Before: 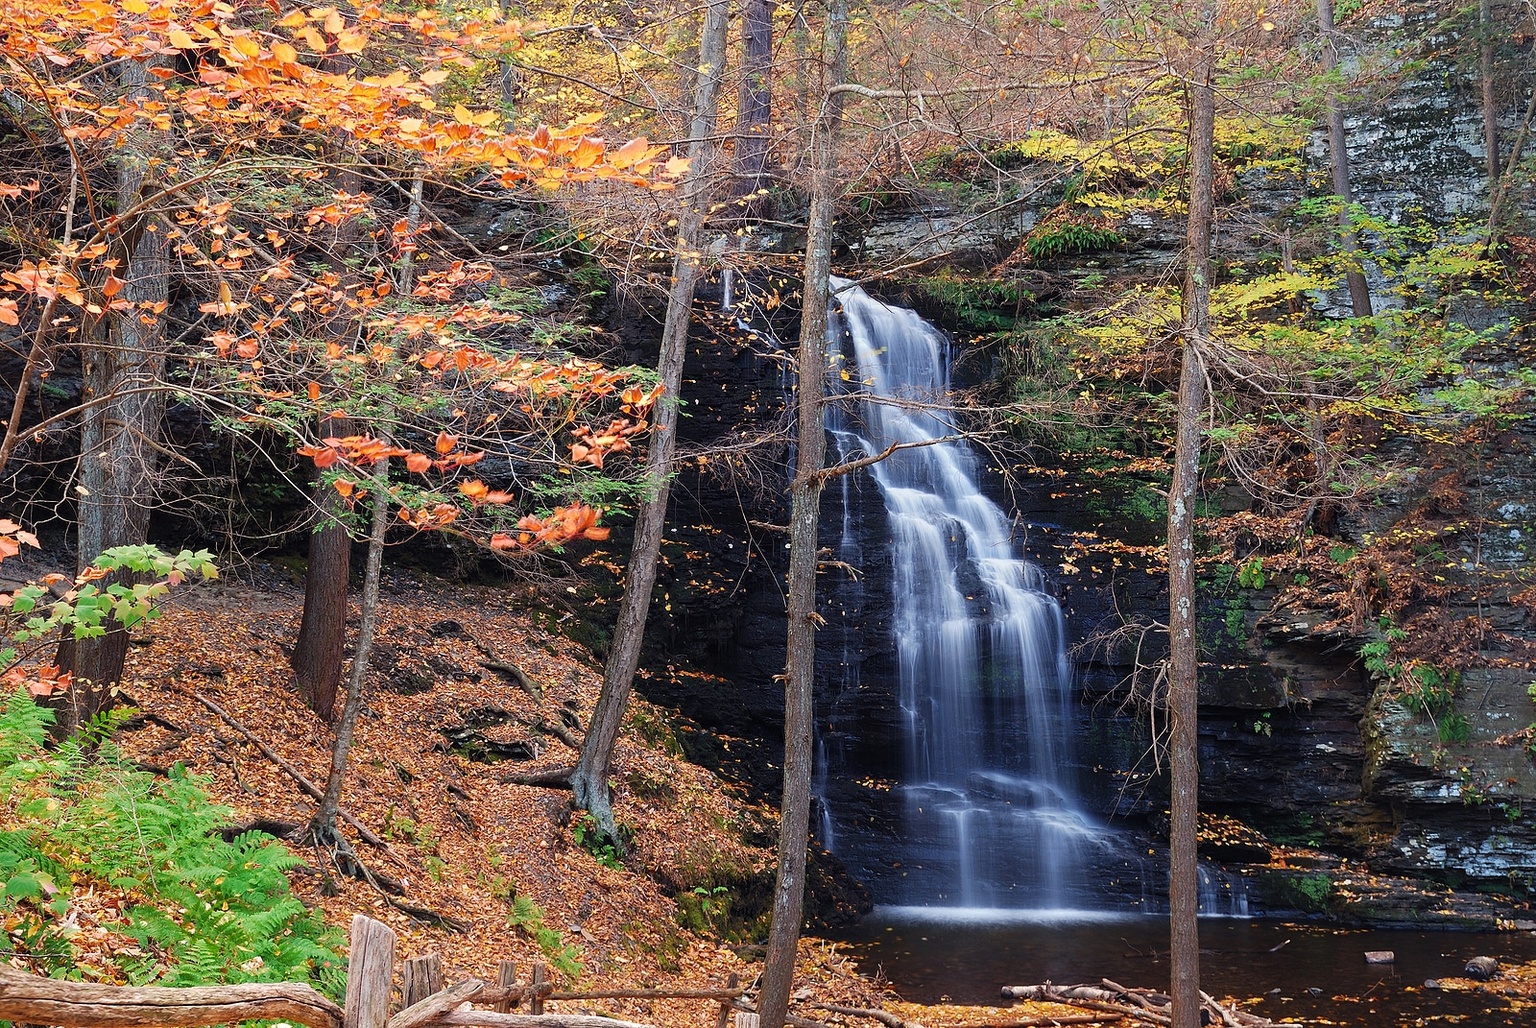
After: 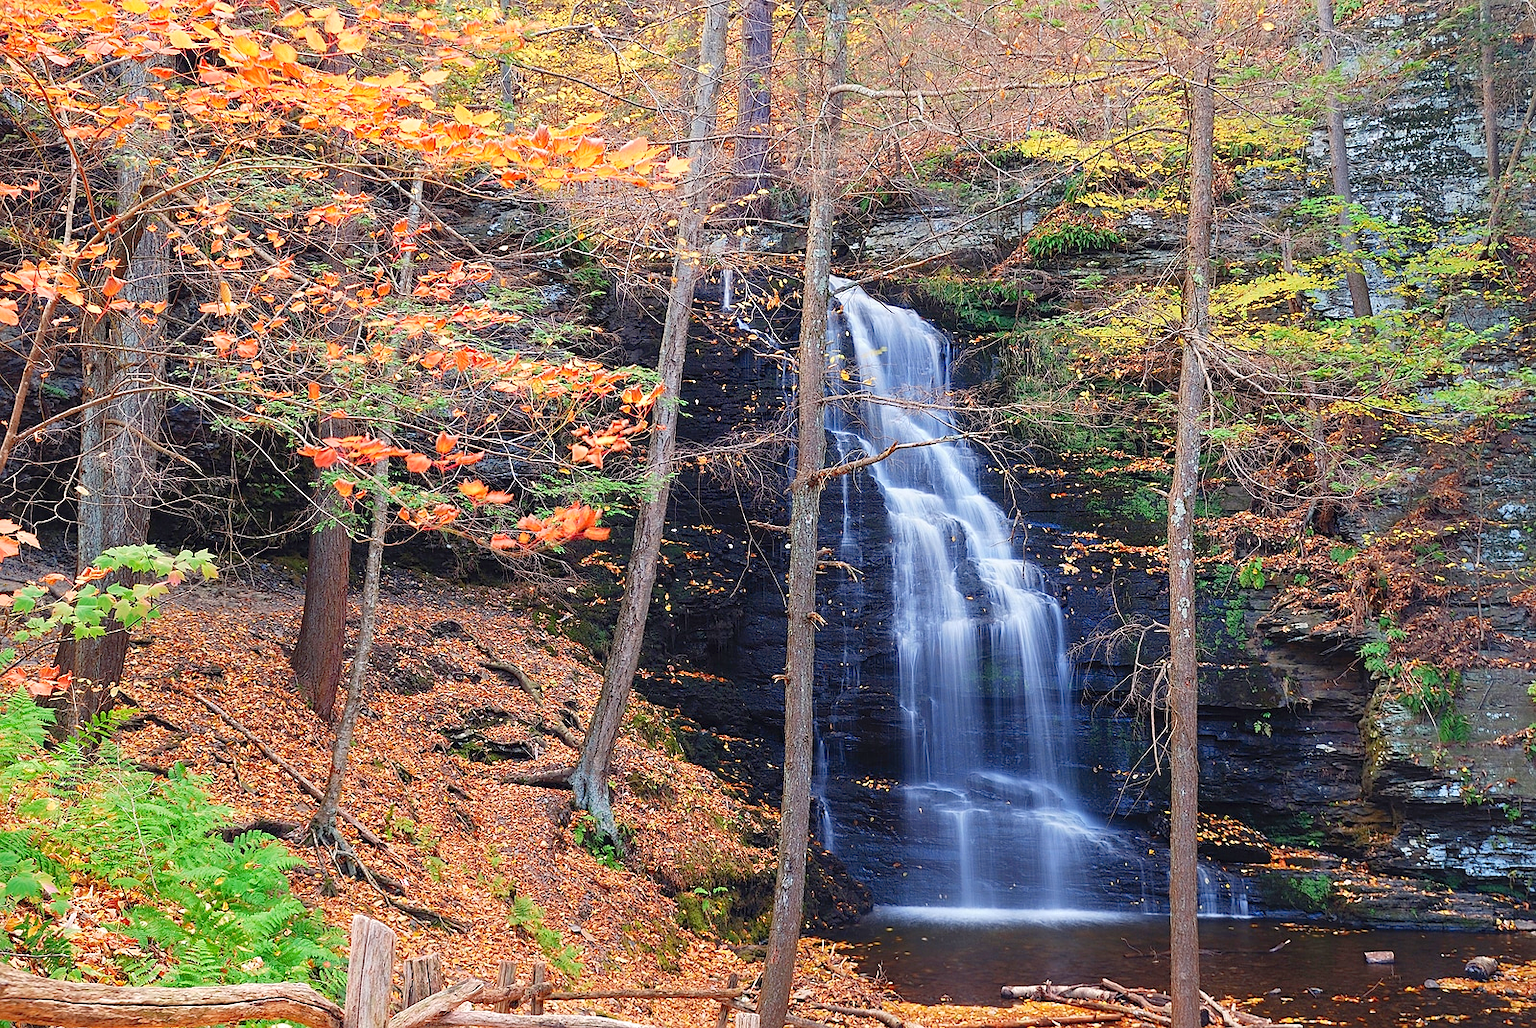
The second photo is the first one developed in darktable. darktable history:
white balance: emerald 1
levels: levels [0, 0.43, 0.984]
sharpen: amount 0.2
